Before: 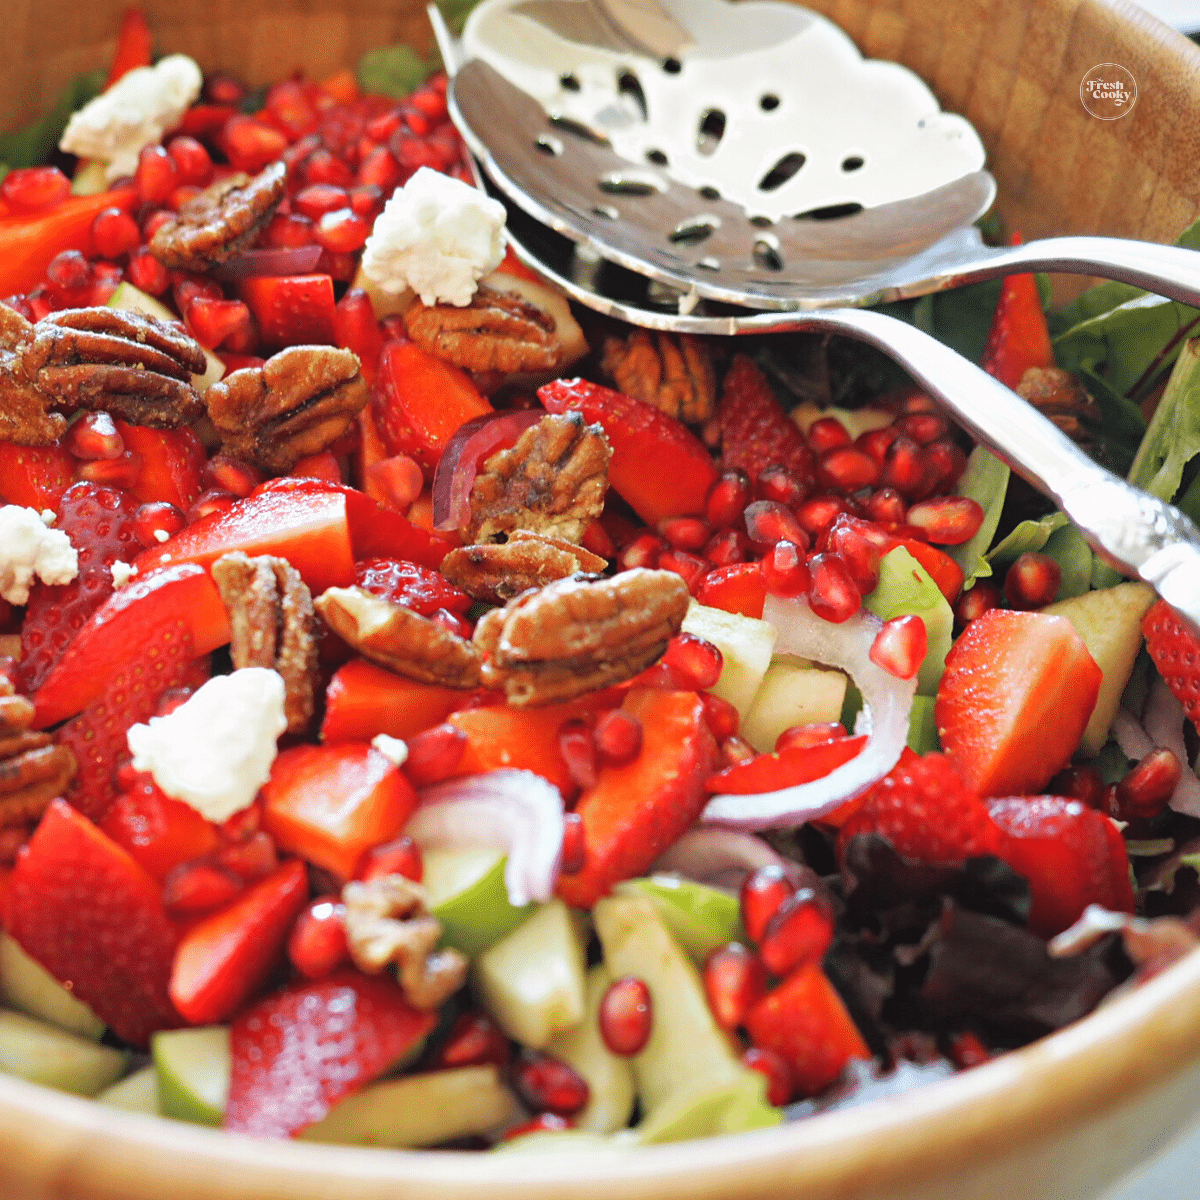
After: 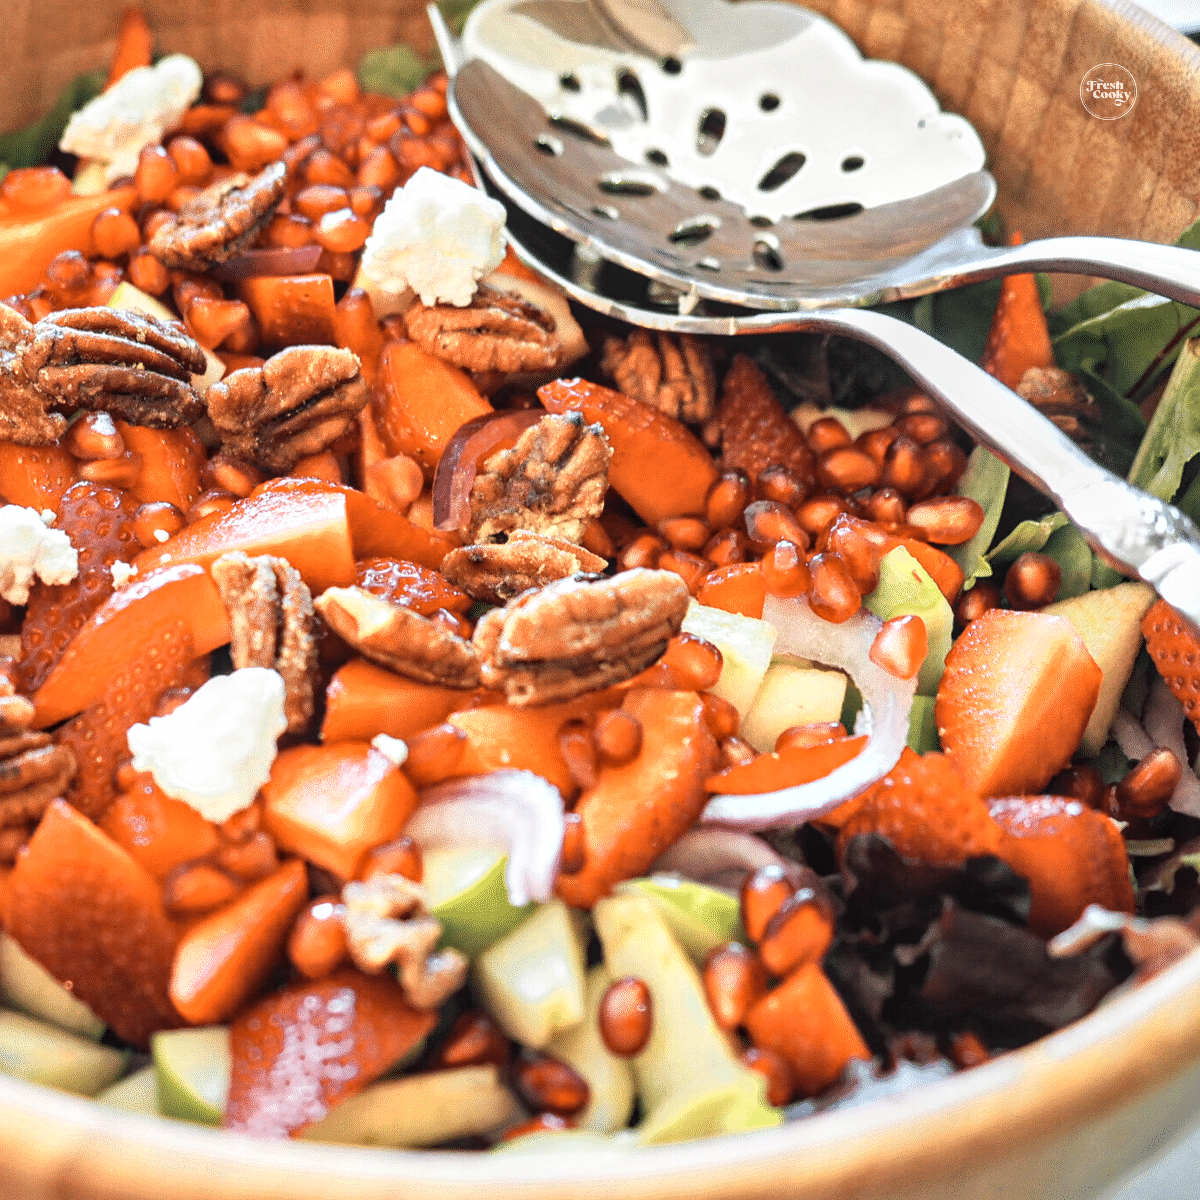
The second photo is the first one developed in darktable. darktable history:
color zones: curves: ch0 [(0.018, 0.548) (0.197, 0.654) (0.425, 0.447) (0.605, 0.658) (0.732, 0.579)]; ch1 [(0.105, 0.531) (0.224, 0.531) (0.386, 0.39) (0.618, 0.456) (0.732, 0.456) (0.956, 0.421)]; ch2 [(0.039, 0.583) (0.215, 0.465) (0.399, 0.544) (0.465, 0.548) (0.614, 0.447) (0.724, 0.43) (0.882, 0.623) (0.956, 0.632)]
local contrast: on, module defaults
contrast brightness saturation: saturation -0.06
shadows and highlights: shadows 60.16, soften with gaussian
